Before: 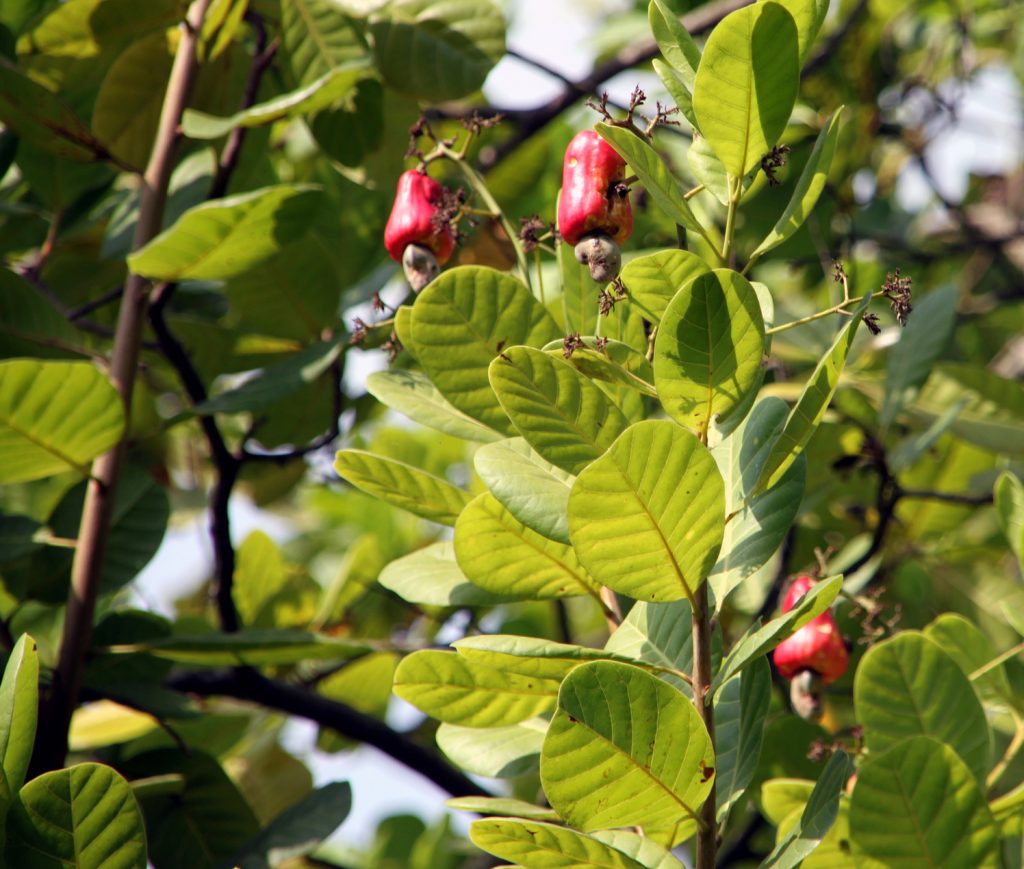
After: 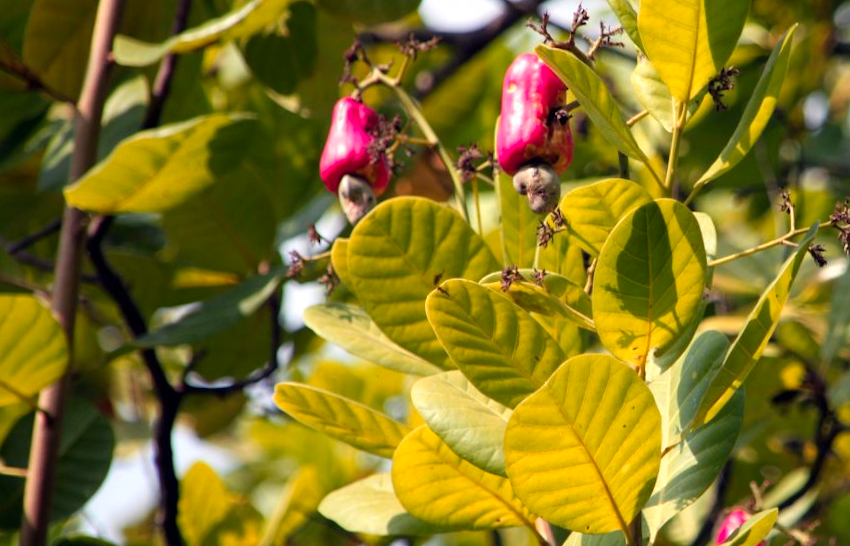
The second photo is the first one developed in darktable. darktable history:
color zones: curves: ch1 [(0.235, 0.558) (0.75, 0.5)]; ch2 [(0.25, 0.462) (0.749, 0.457)], mix 40.67%
crop: left 3.015%, top 8.969%, right 9.647%, bottom 26.457%
rotate and perspective: rotation 0.074°, lens shift (vertical) 0.096, lens shift (horizontal) -0.041, crop left 0.043, crop right 0.952, crop top 0.024, crop bottom 0.979
exposure: exposure 0.128 EV, compensate highlight preservation false
